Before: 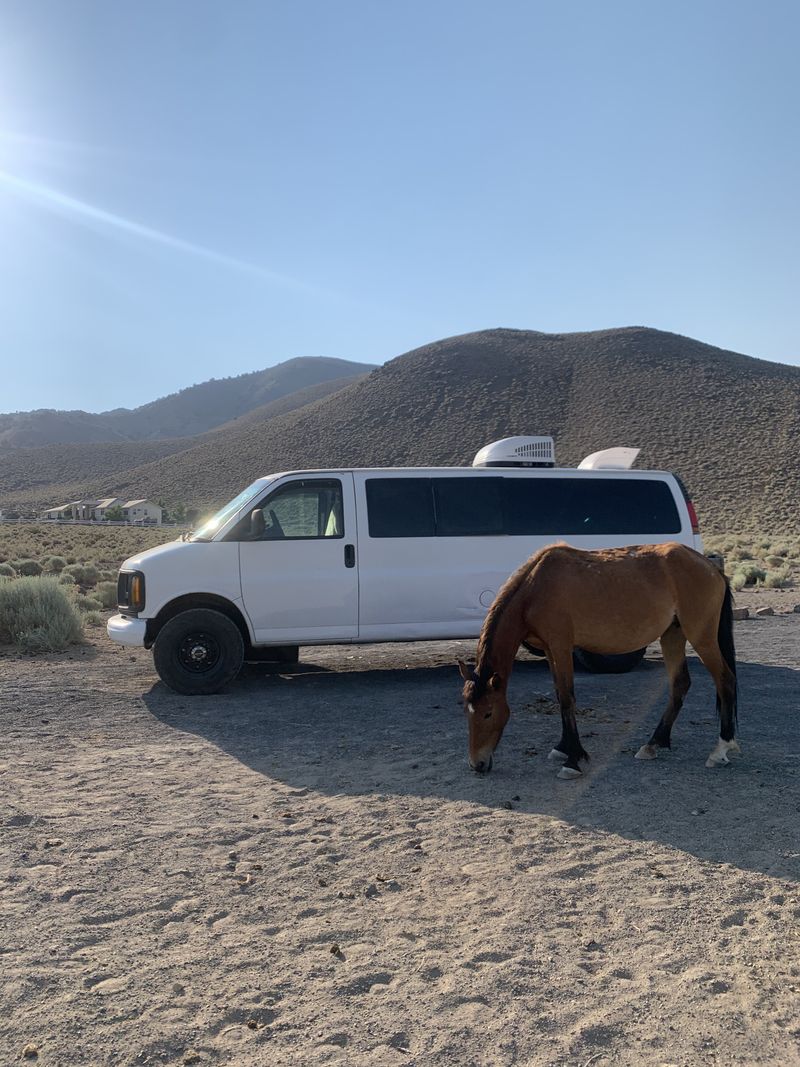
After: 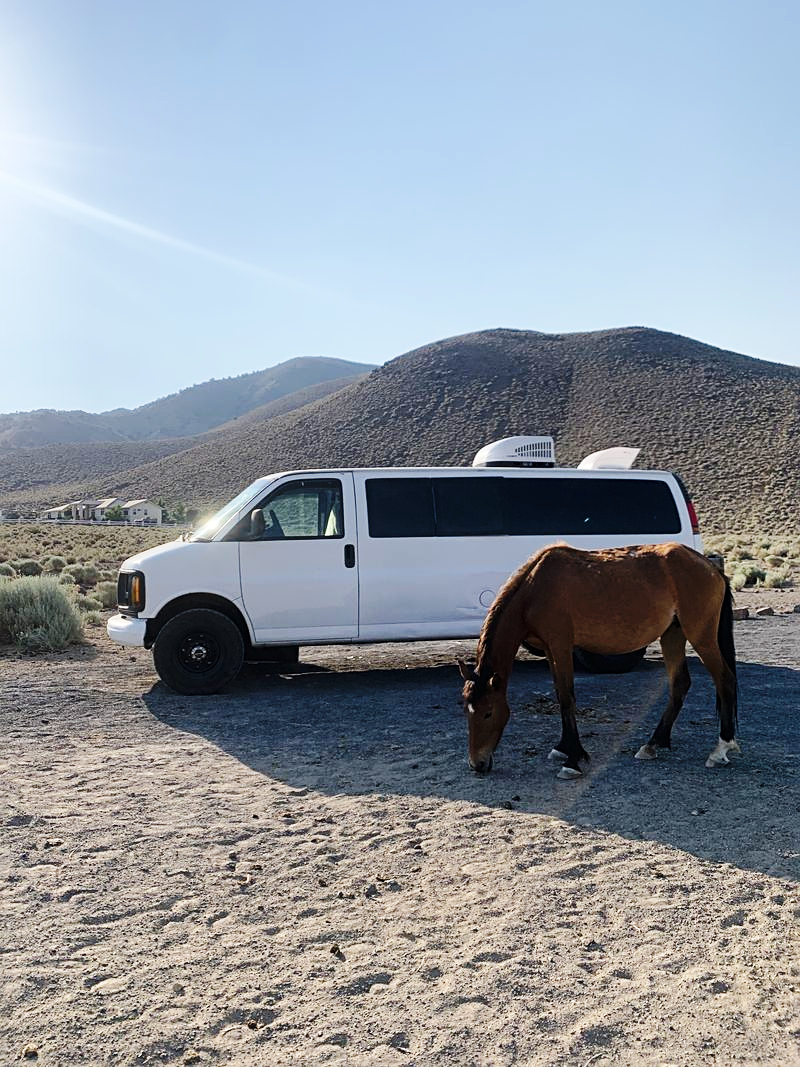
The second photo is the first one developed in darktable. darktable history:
base curve: curves: ch0 [(0, 0) (0.036, 0.025) (0.121, 0.166) (0.206, 0.329) (0.605, 0.79) (1, 1)], preserve colors none
sharpen: radius 2.529, amount 0.323
